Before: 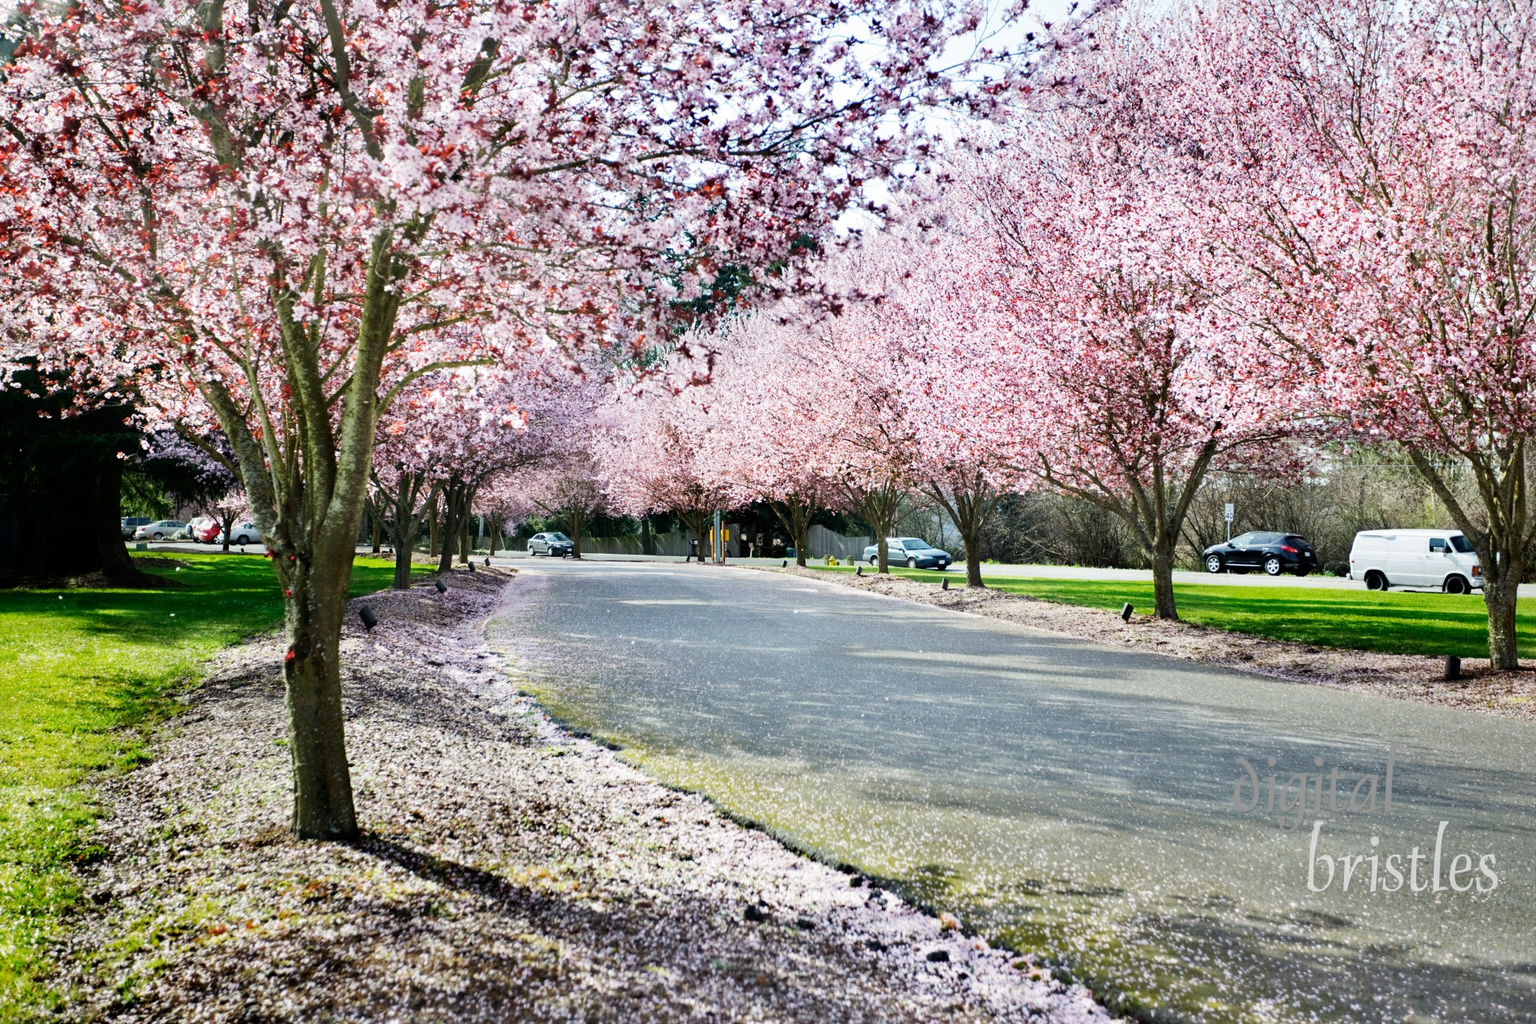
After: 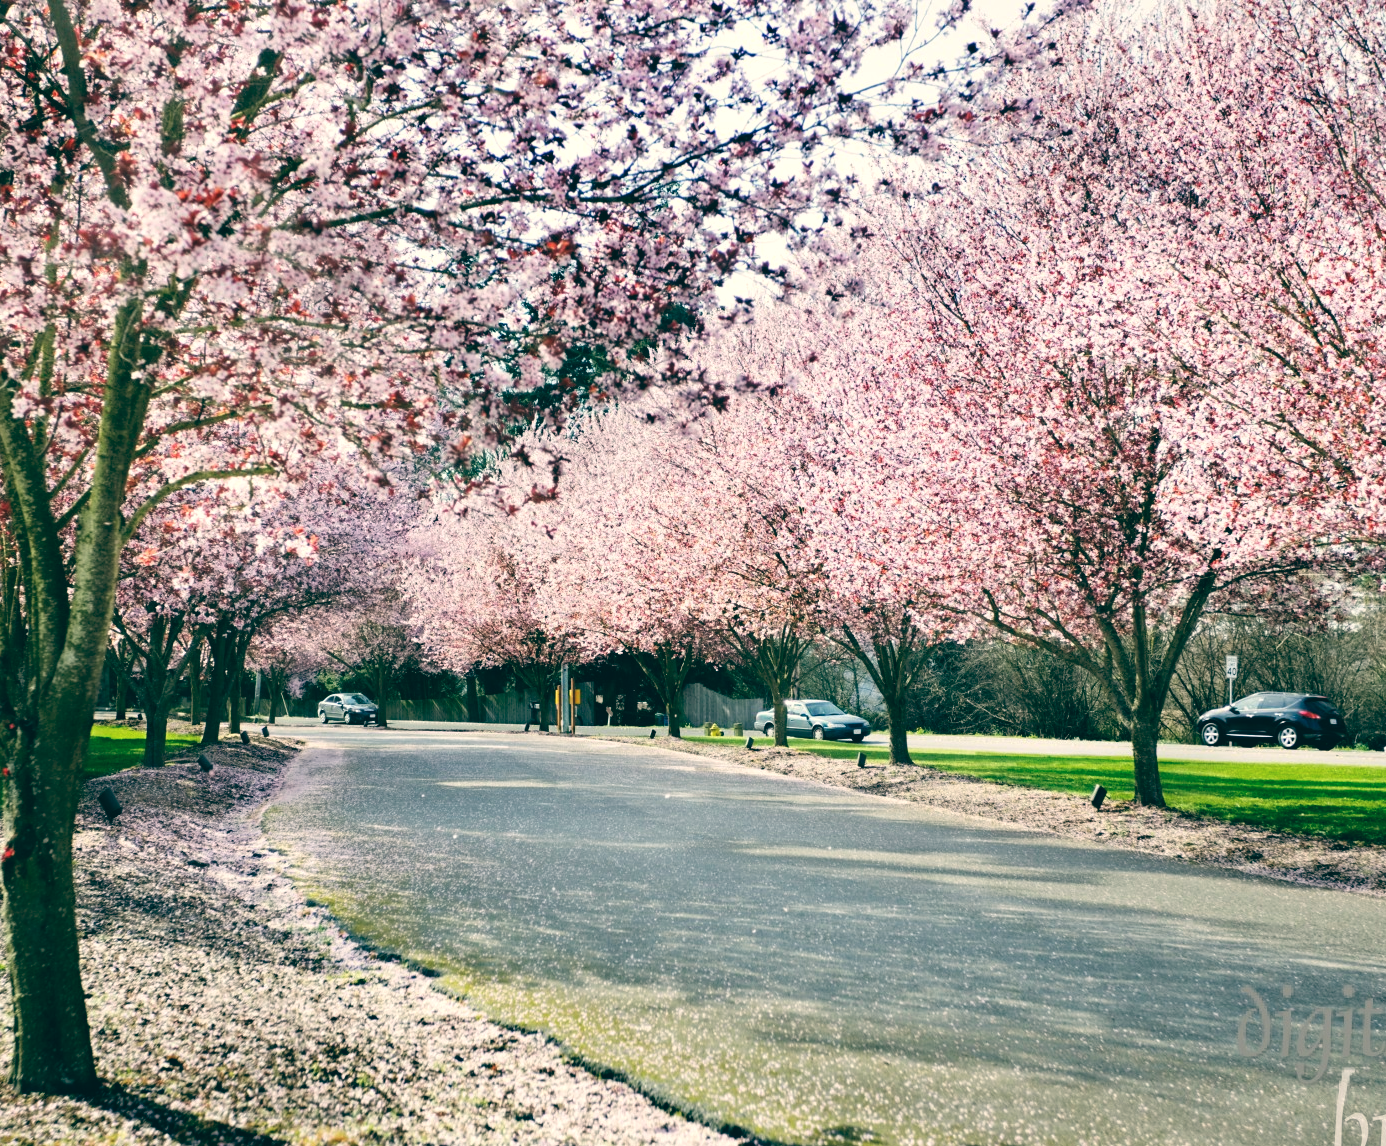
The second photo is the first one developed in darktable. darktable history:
color balance: lift [1.005, 0.99, 1.007, 1.01], gamma [1, 0.979, 1.011, 1.021], gain [0.923, 1.098, 1.025, 0.902], input saturation 90.45%, contrast 7.73%, output saturation 105.91%
crop: left 18.479%, right 12.2%, bottom 13.971%
